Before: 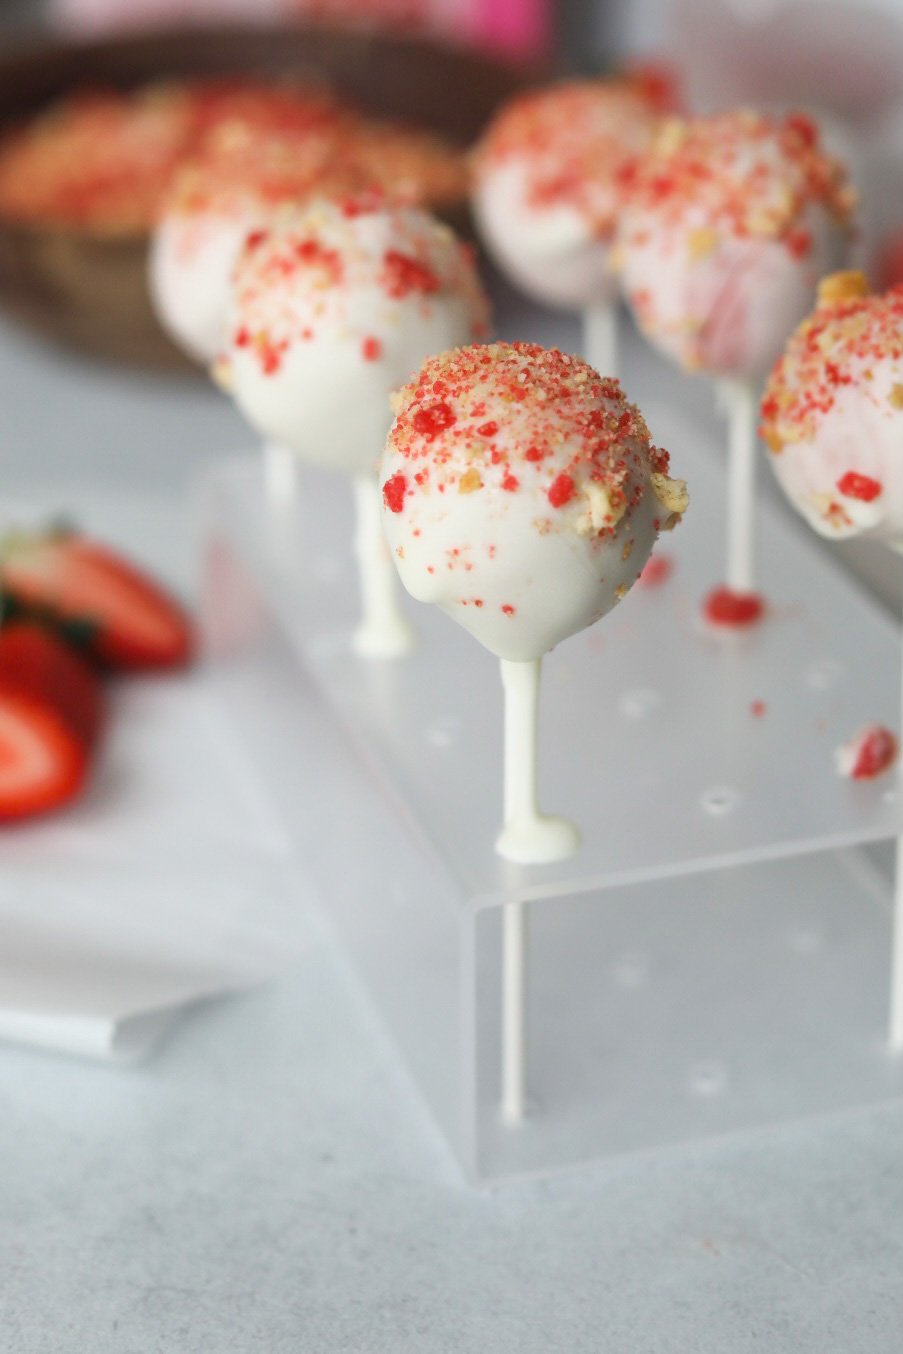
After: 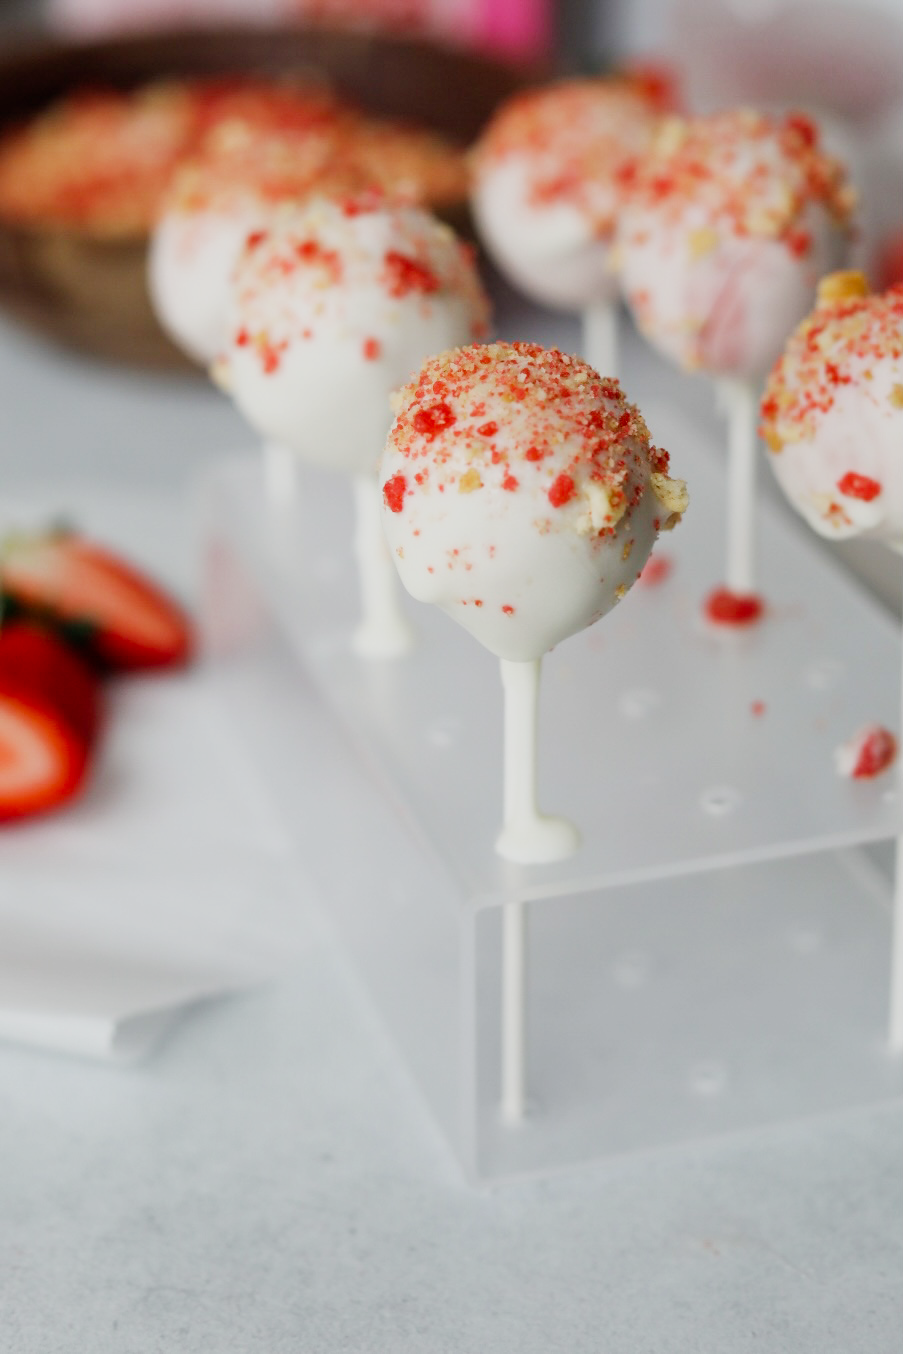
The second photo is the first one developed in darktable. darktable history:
filmic rgb: middle gray luminance 29%, black relative exposure -10.3 EV, white relative exposure 5.5 EV, threshold 6 EV, target black luminance 0%, hardness 3.95, latitude 2.04%, contrast 1.132, highlights saturation mix 5%, shadows ↔ highlights balance 15.11%, add noise in highlights 0, preserve chrominance no, color science v3 (2019), use custom middle-gray values true, iterations of high-quality reconstruction 0, contrast in highlights soft, enable highlight reconstruction true
exposure: black level correction 0, exposure 1.1 EV, compensate exposure bias true, compensate highlight preservation false
